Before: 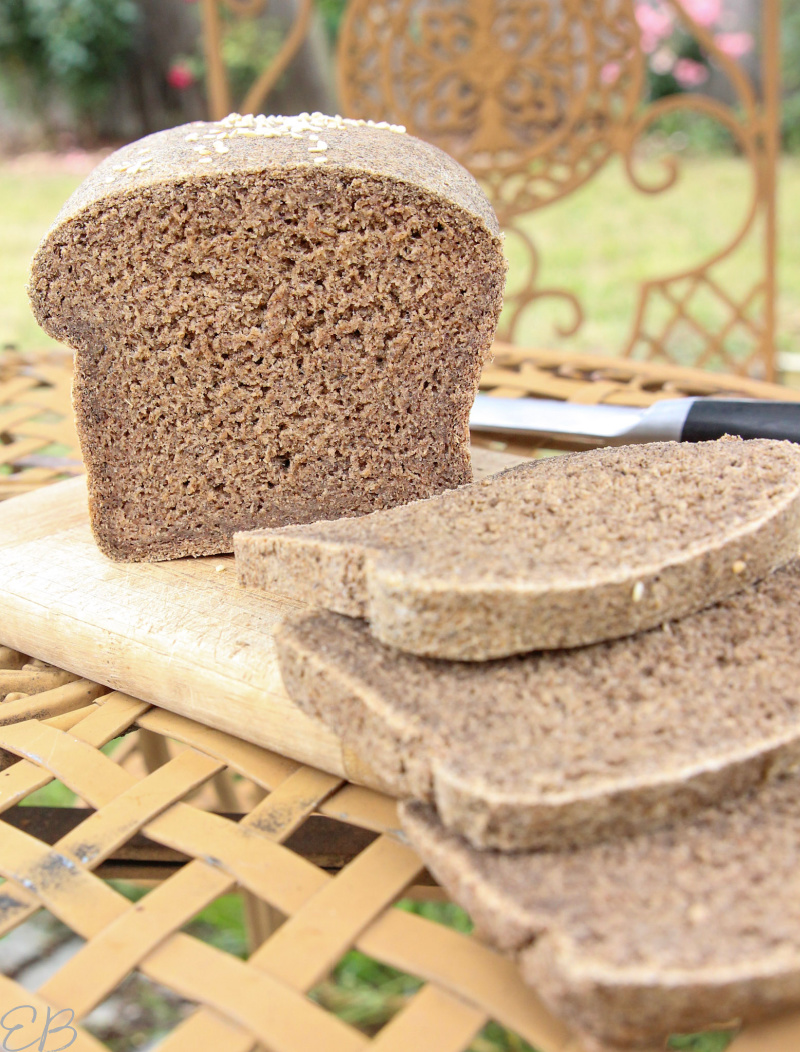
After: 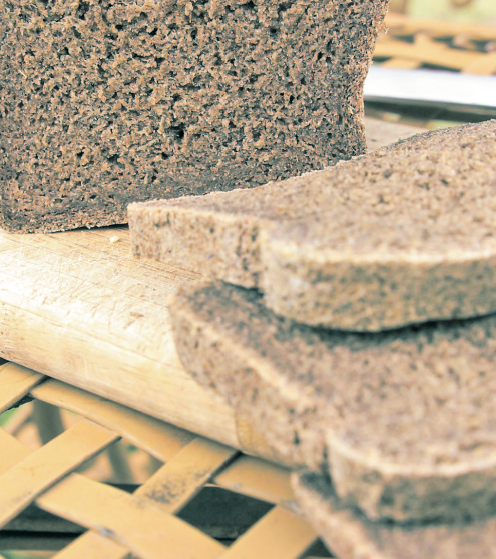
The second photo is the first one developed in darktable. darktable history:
crop: left 13.312%, top 31.28%, right 24.627%, bottom 15.582%
split-toning: shadows › hue 186.43°, highlights › hue 49.29°, compress 30.29%
